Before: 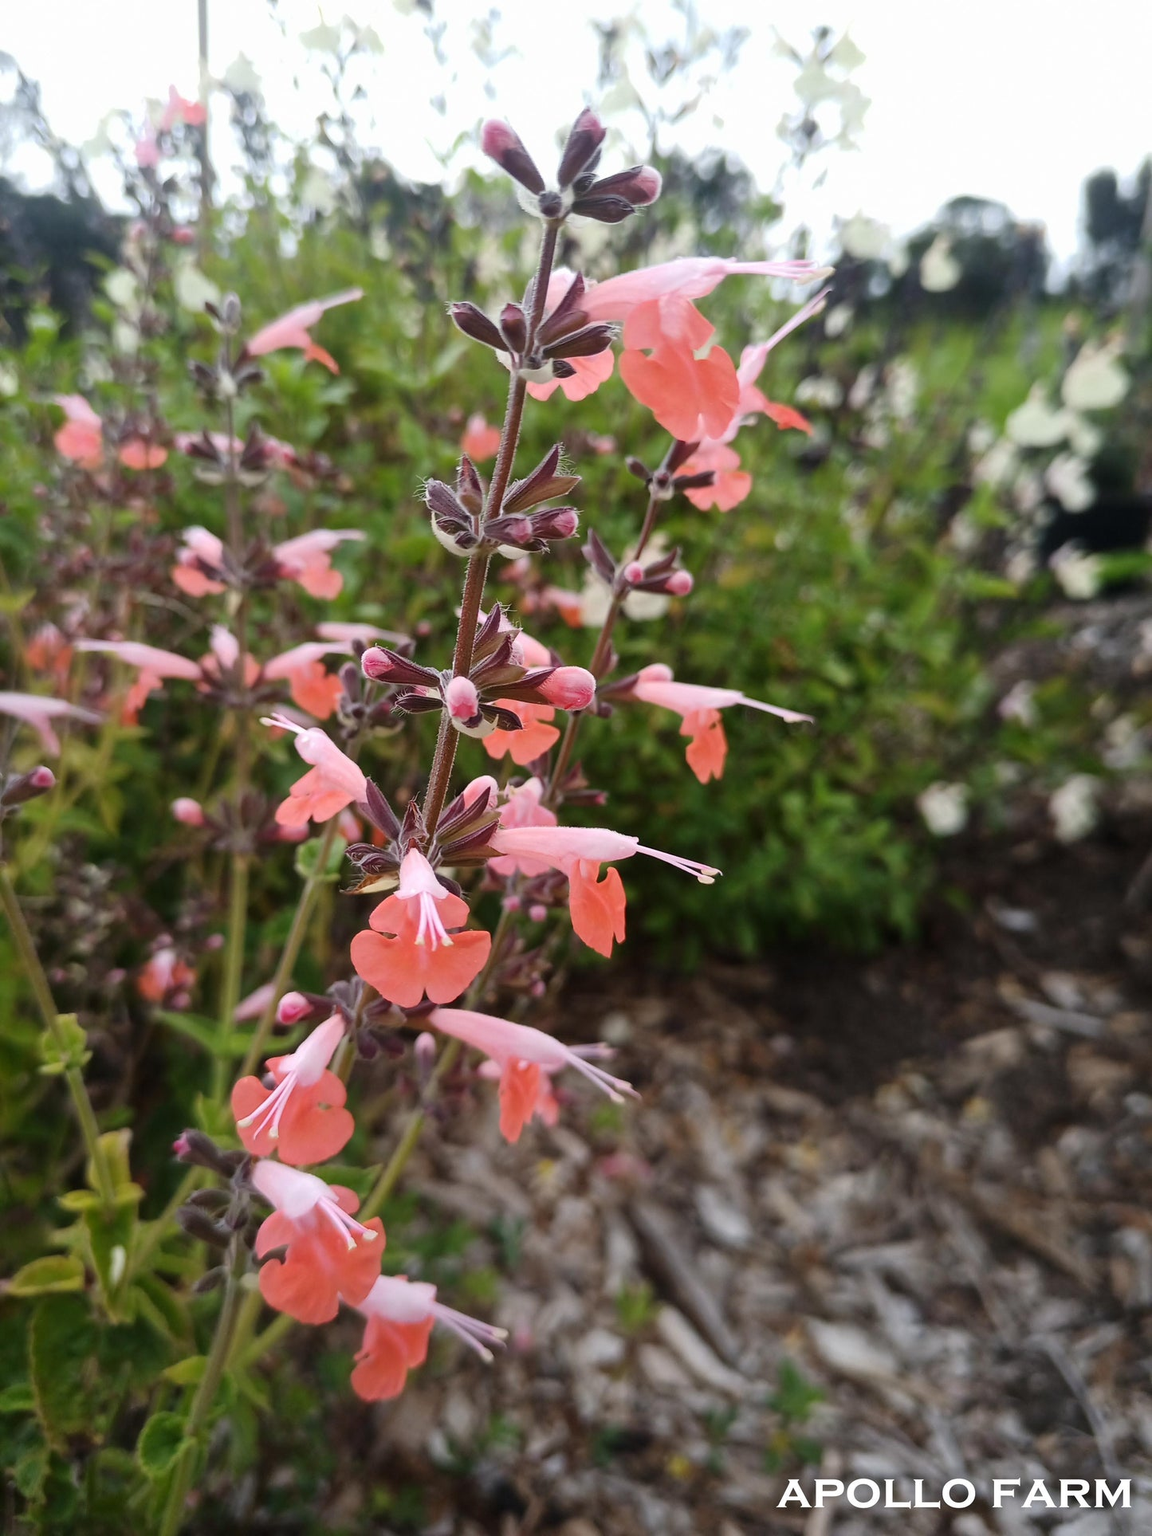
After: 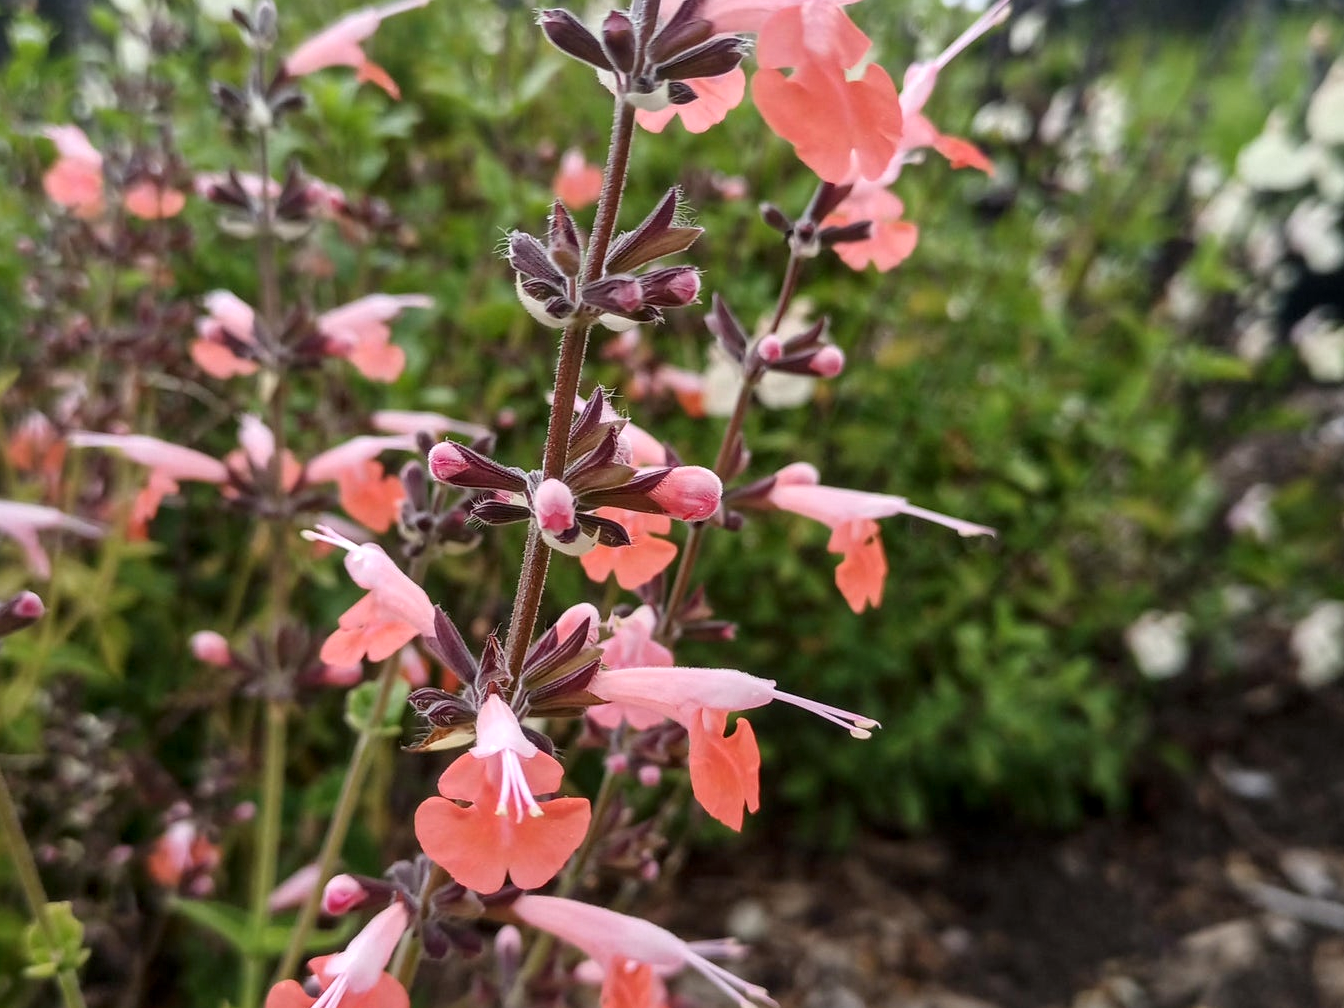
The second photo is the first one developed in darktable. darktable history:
crop: left 1.744%, top 19.225%, right 5.069%, bottom 28.357%
contrast equalizer: octaves 7, y [[0.6 ×6], [0.55 ×6], [0 ×6], [0 ×6], [0 ×6]], mix 0.15
local contrast: on, module defaults
